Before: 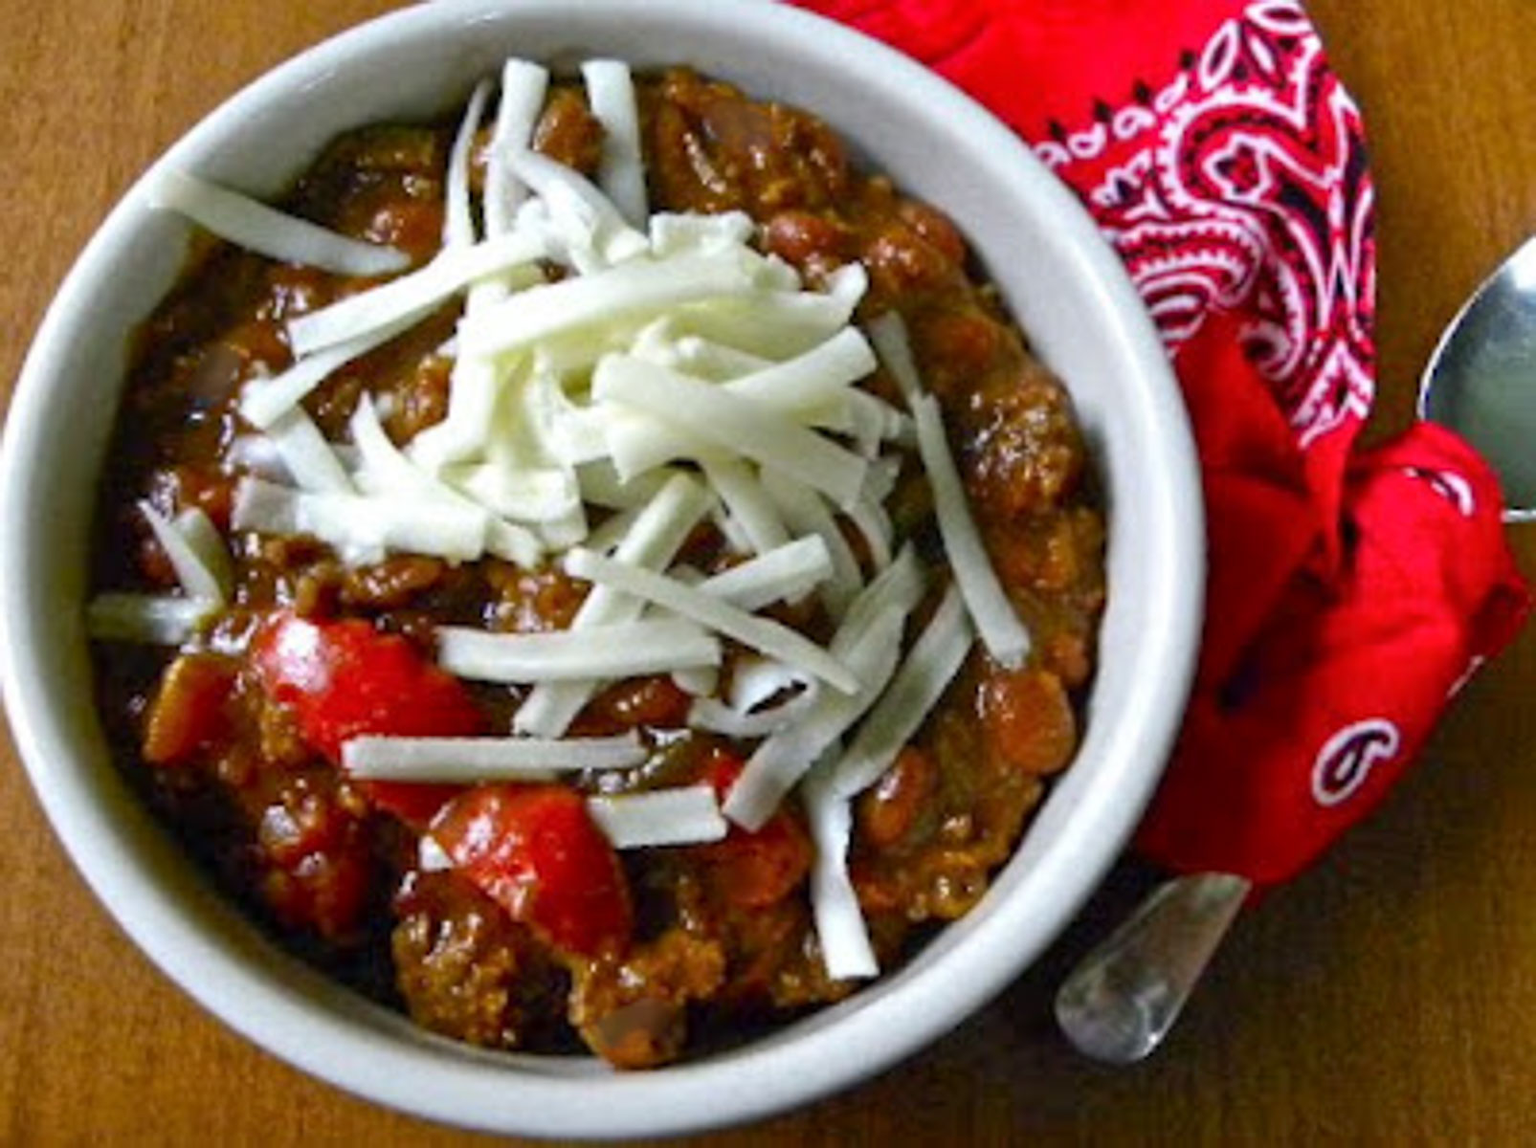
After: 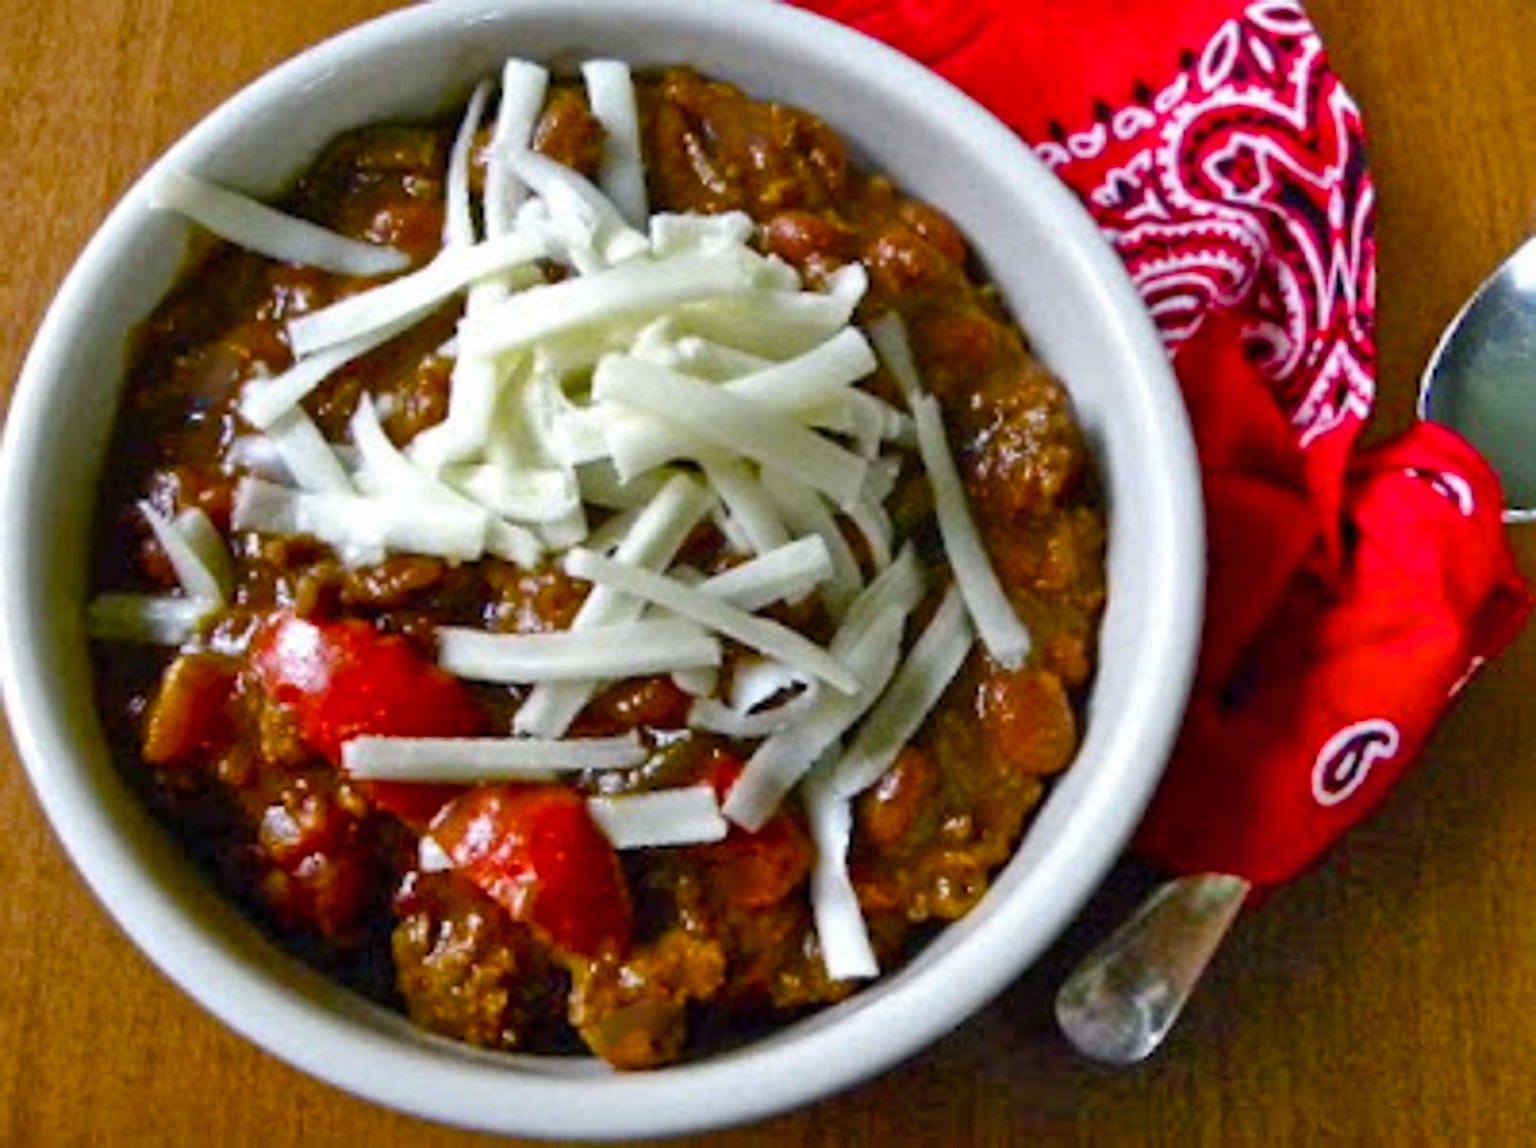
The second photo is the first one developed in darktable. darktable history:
shadows and highlights: shadows 52.42, soften with gaussian
color balance rgb: perceptual saturation grading › global saturation 20%, perceptual saturation grading › highlights -25%, perceptual saturation grading › shadows 25%
